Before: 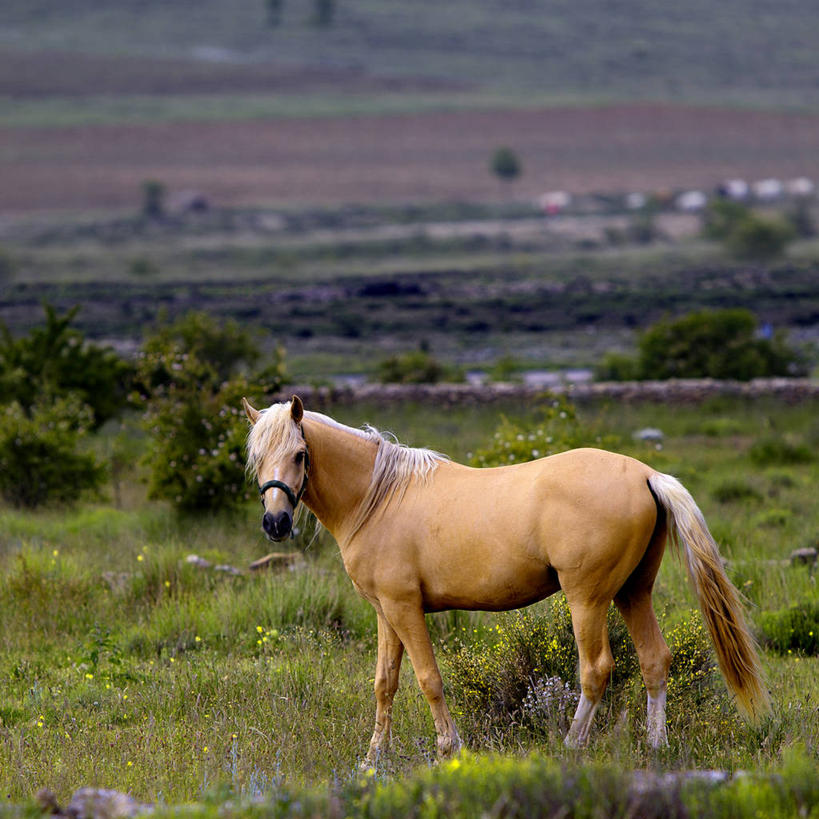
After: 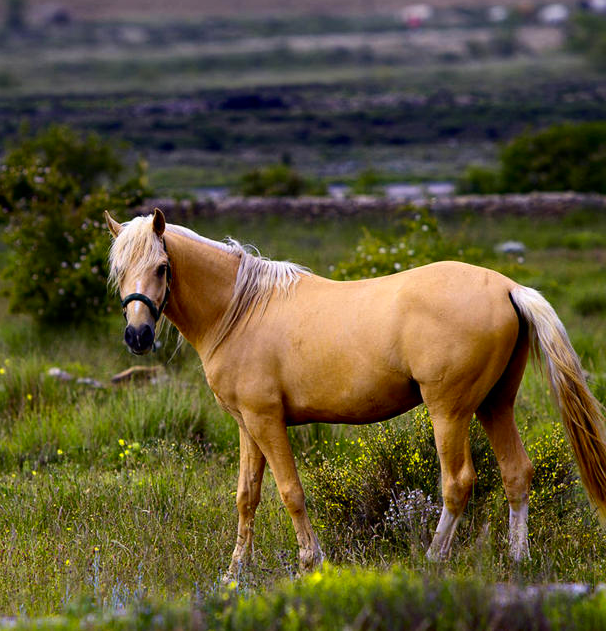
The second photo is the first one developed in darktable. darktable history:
contrast brightness saturation: contrast 0.13, brightness -0.05, saturation 0.16
crop: left 16.871%, top 22.857%, right 9.116%
